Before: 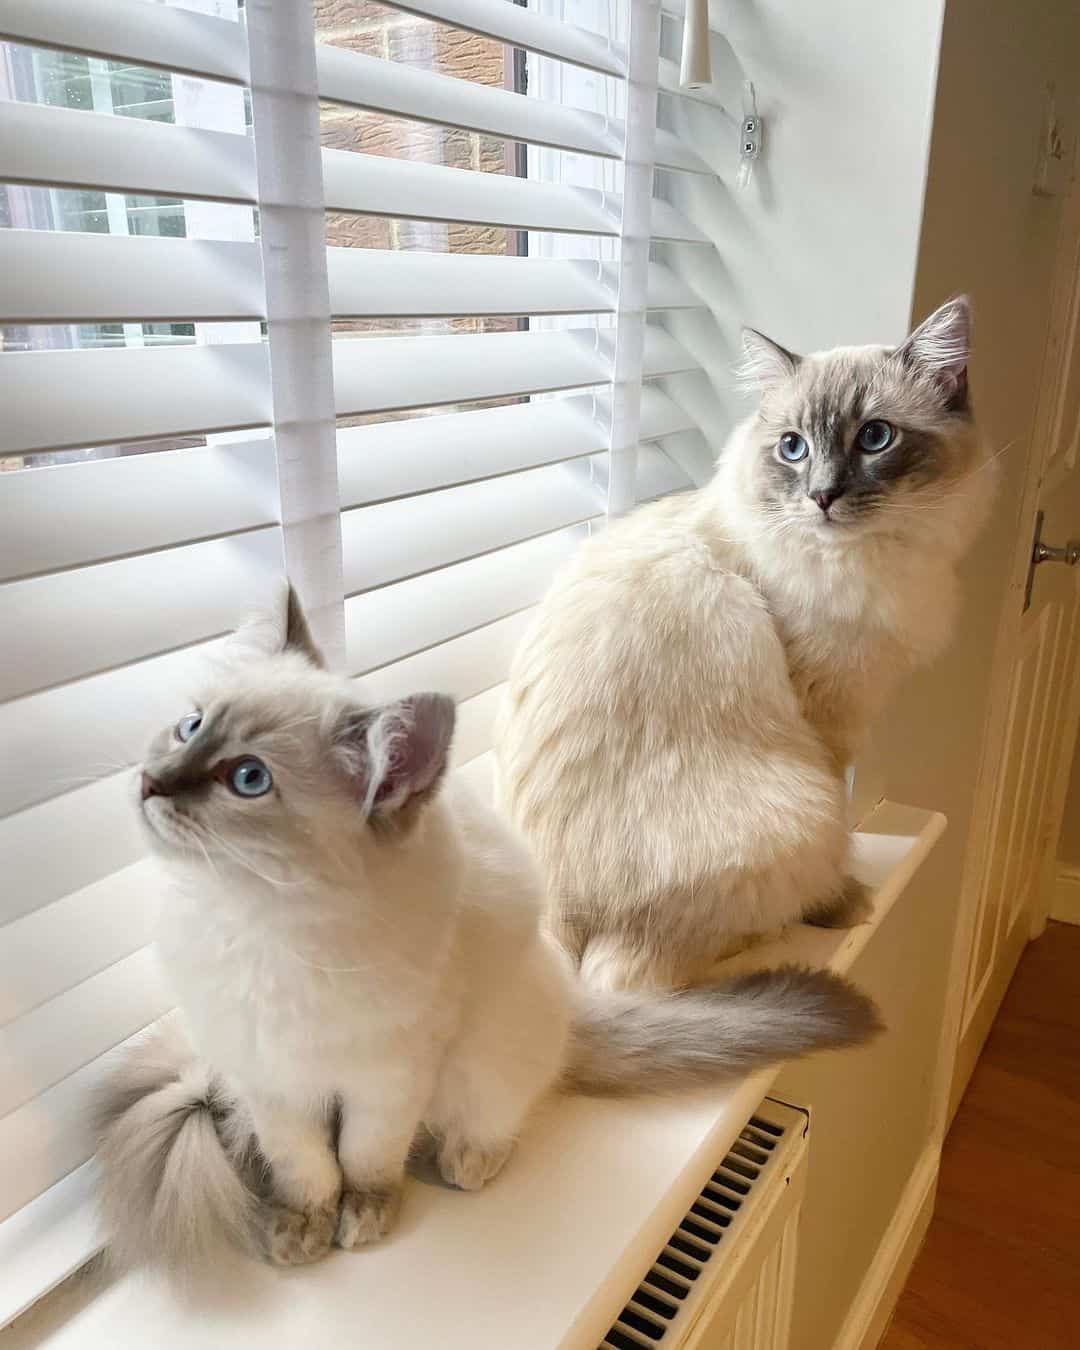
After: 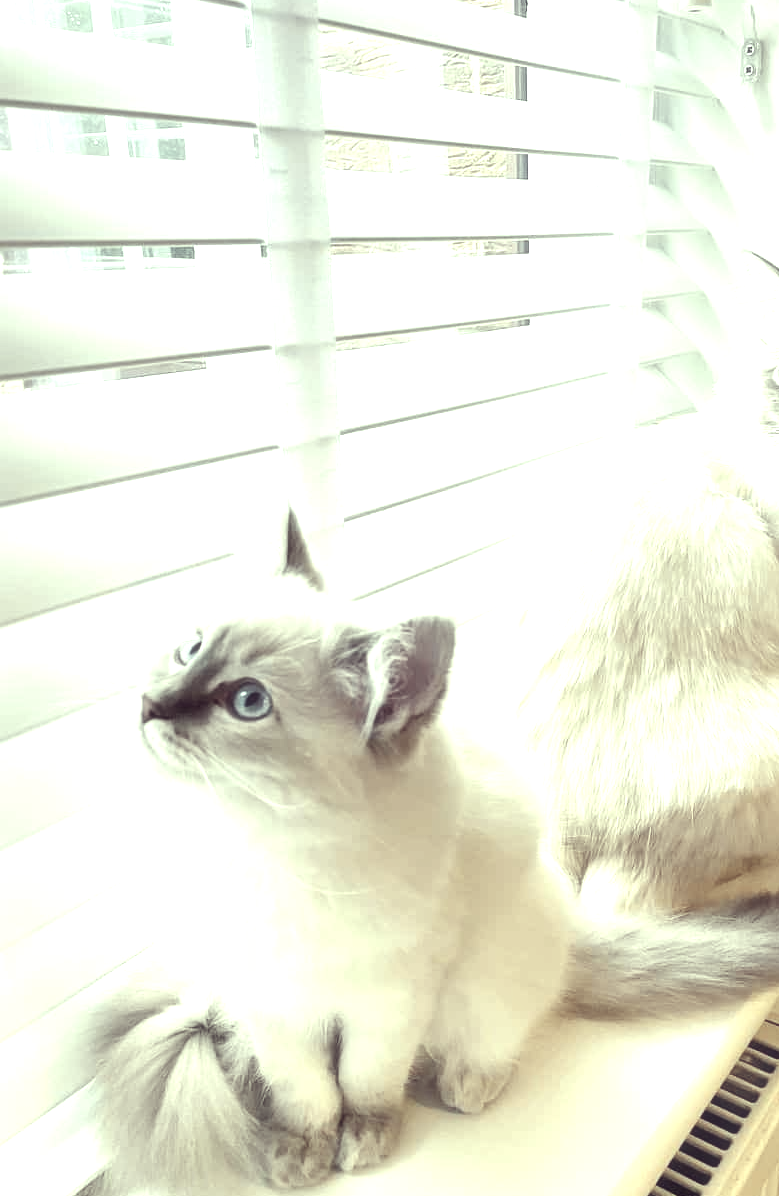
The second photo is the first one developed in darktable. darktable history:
exposure: black level correction 0, exposure 1.107 EV, compensate exposure bias true, compensate highlight preservation false
color correction: highlights a* -20.53, highlights b* 20.31, shadows a* 19.54, shadows b* -20.53, saturation 0.461
haze removal: strength -0.094, compatibility mode true, adaptive false
crop: top 5.772%, right 27.839%, bottom 5.591%
